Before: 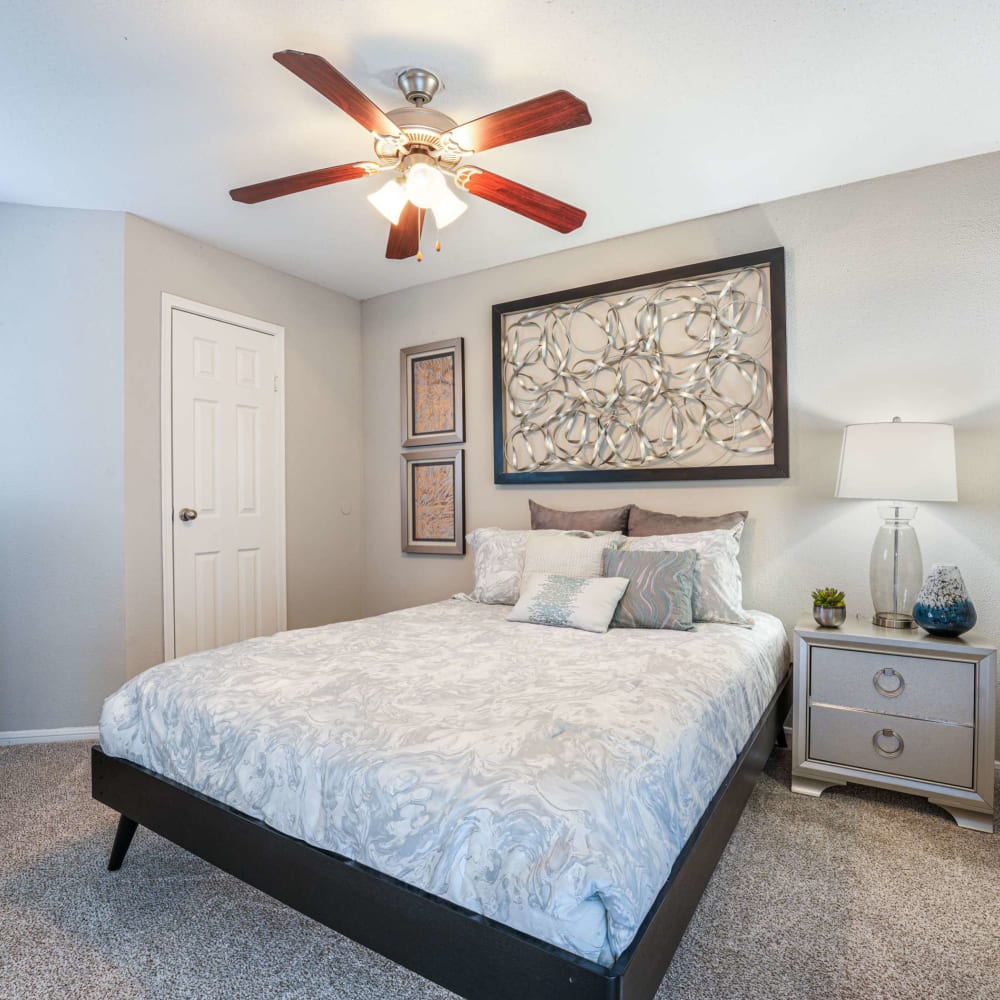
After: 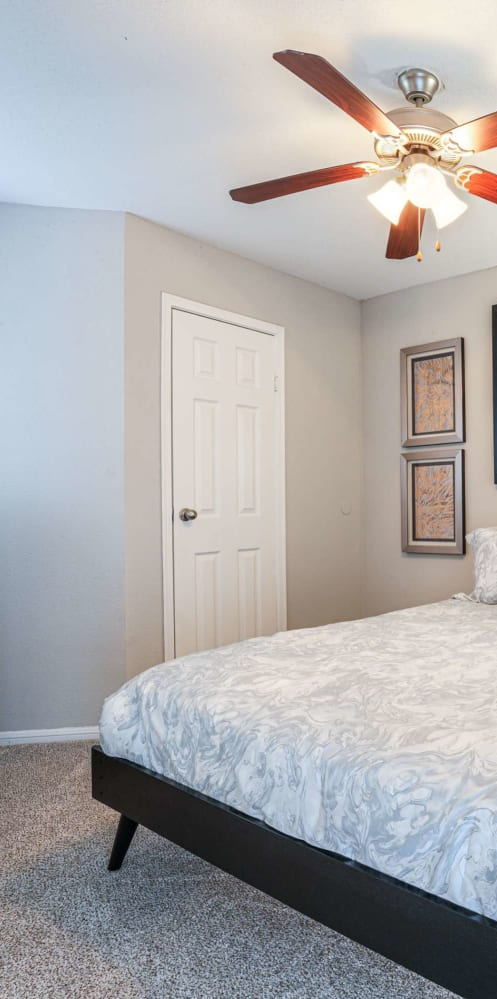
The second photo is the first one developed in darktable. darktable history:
crop and rotate: left 0.034%, top 0%, right 50.221%
